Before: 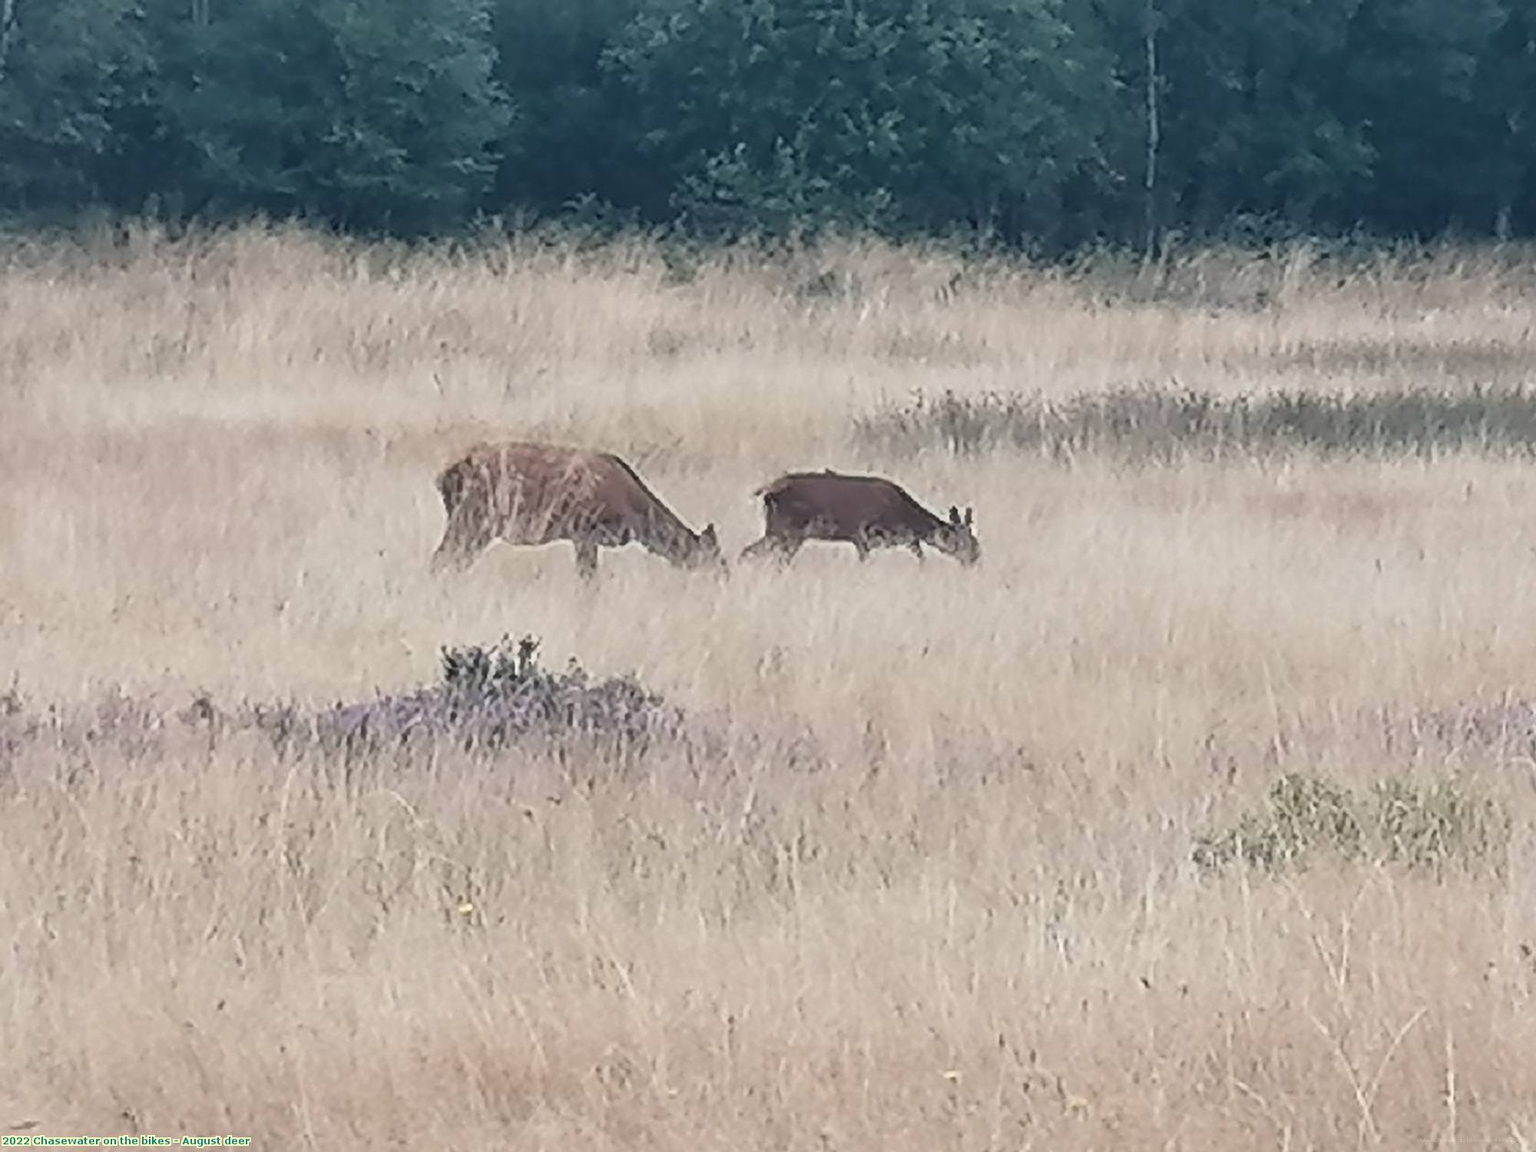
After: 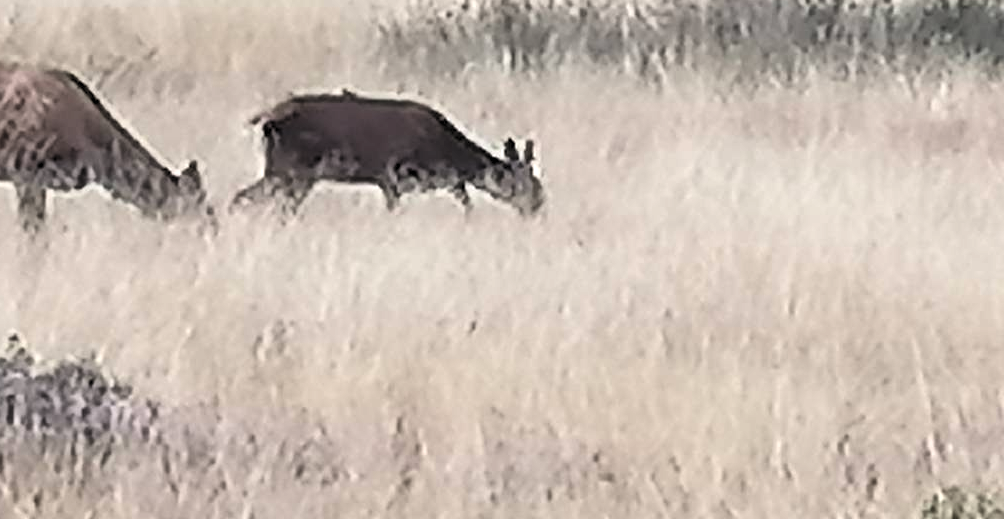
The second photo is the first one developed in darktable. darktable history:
crop: left 36.607%, top 34.735%, right 13.146%, bottom 30.611%
levels: mode automatic, black 0.023%, white 99.97%, levels [0.062, 0.494, 0.925]
